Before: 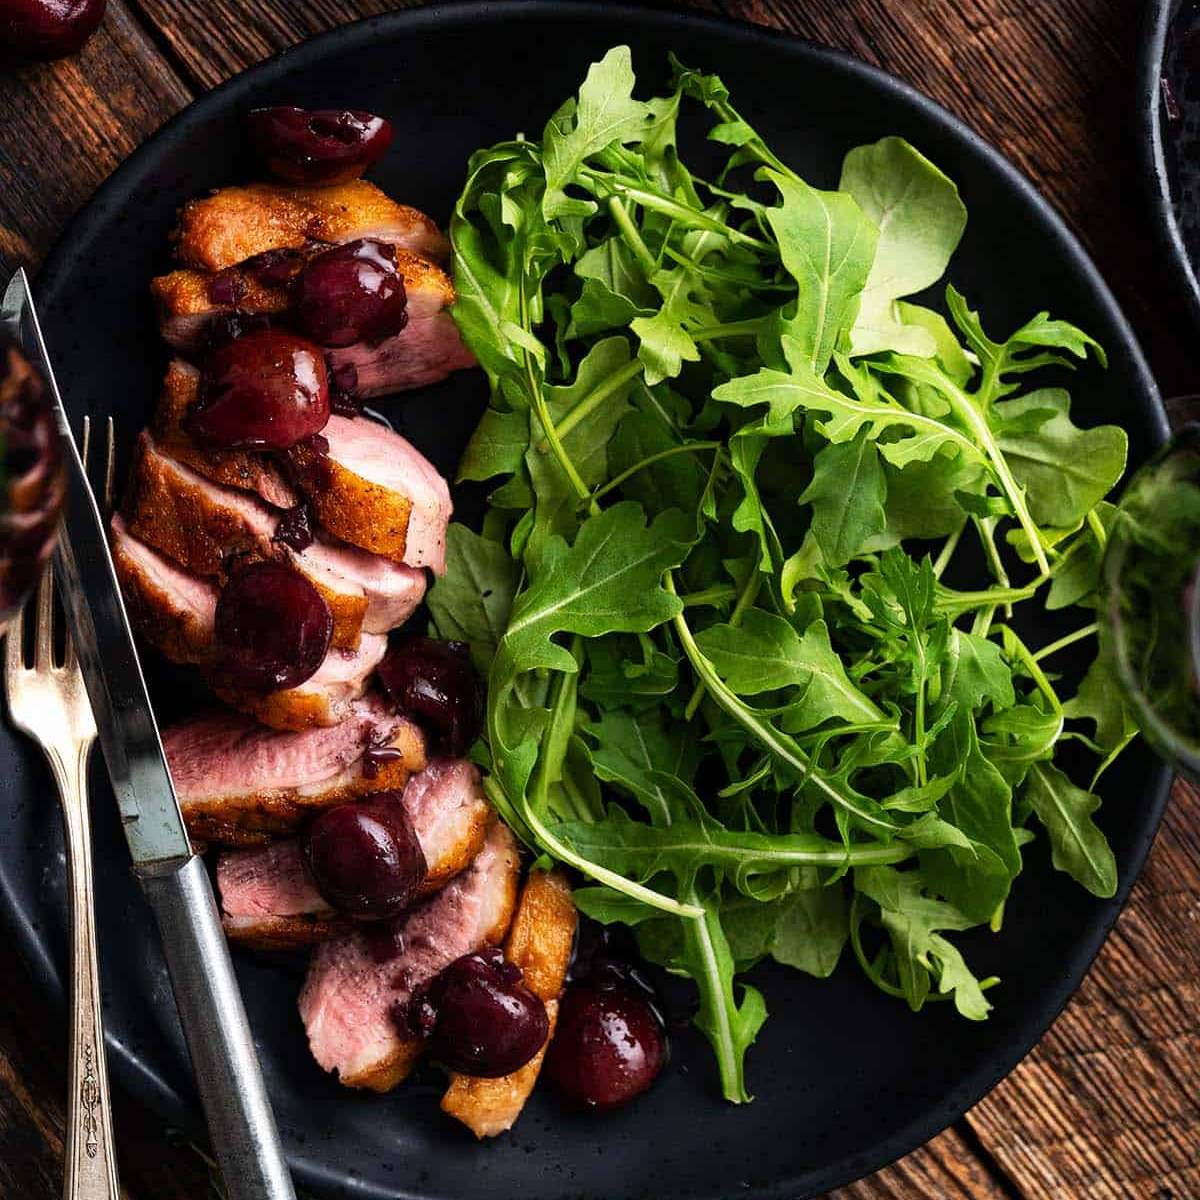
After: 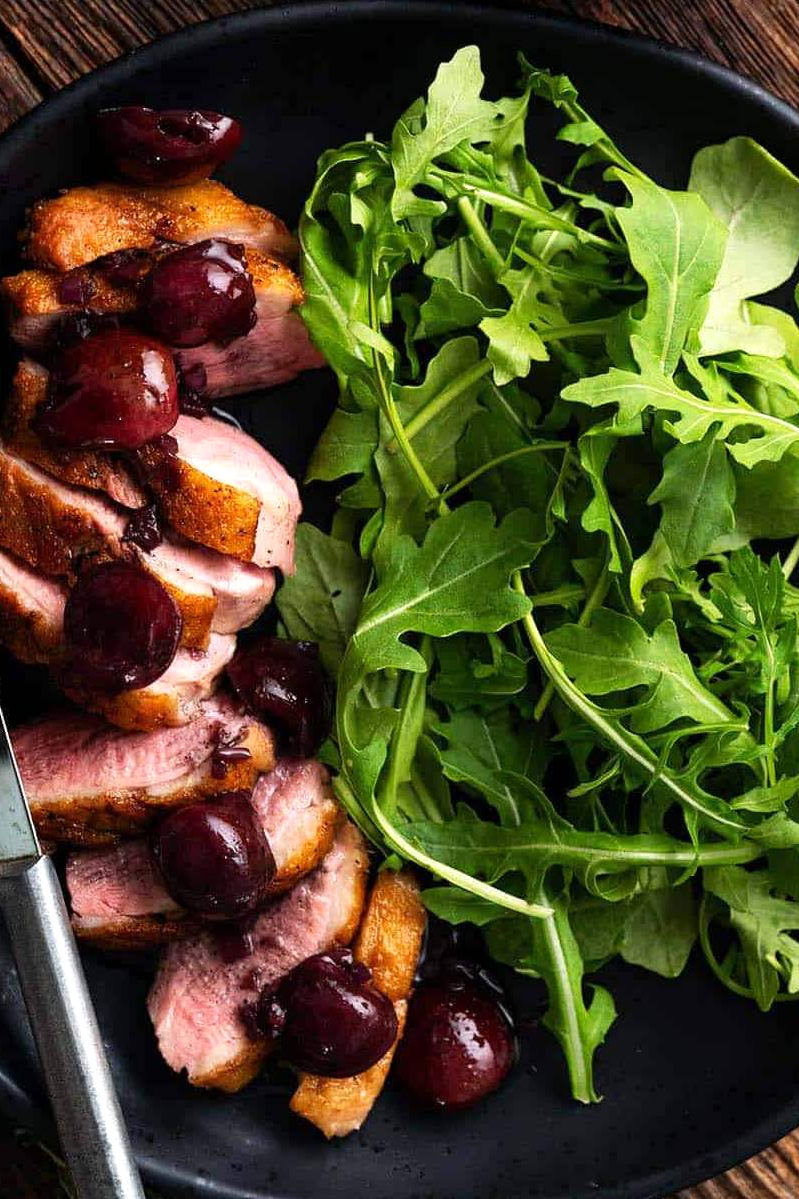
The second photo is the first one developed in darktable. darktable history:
crop and rotate: left 12.648%, right 20.685%
exposure: exposure 0.15 EV, compensate highlight preservation false
